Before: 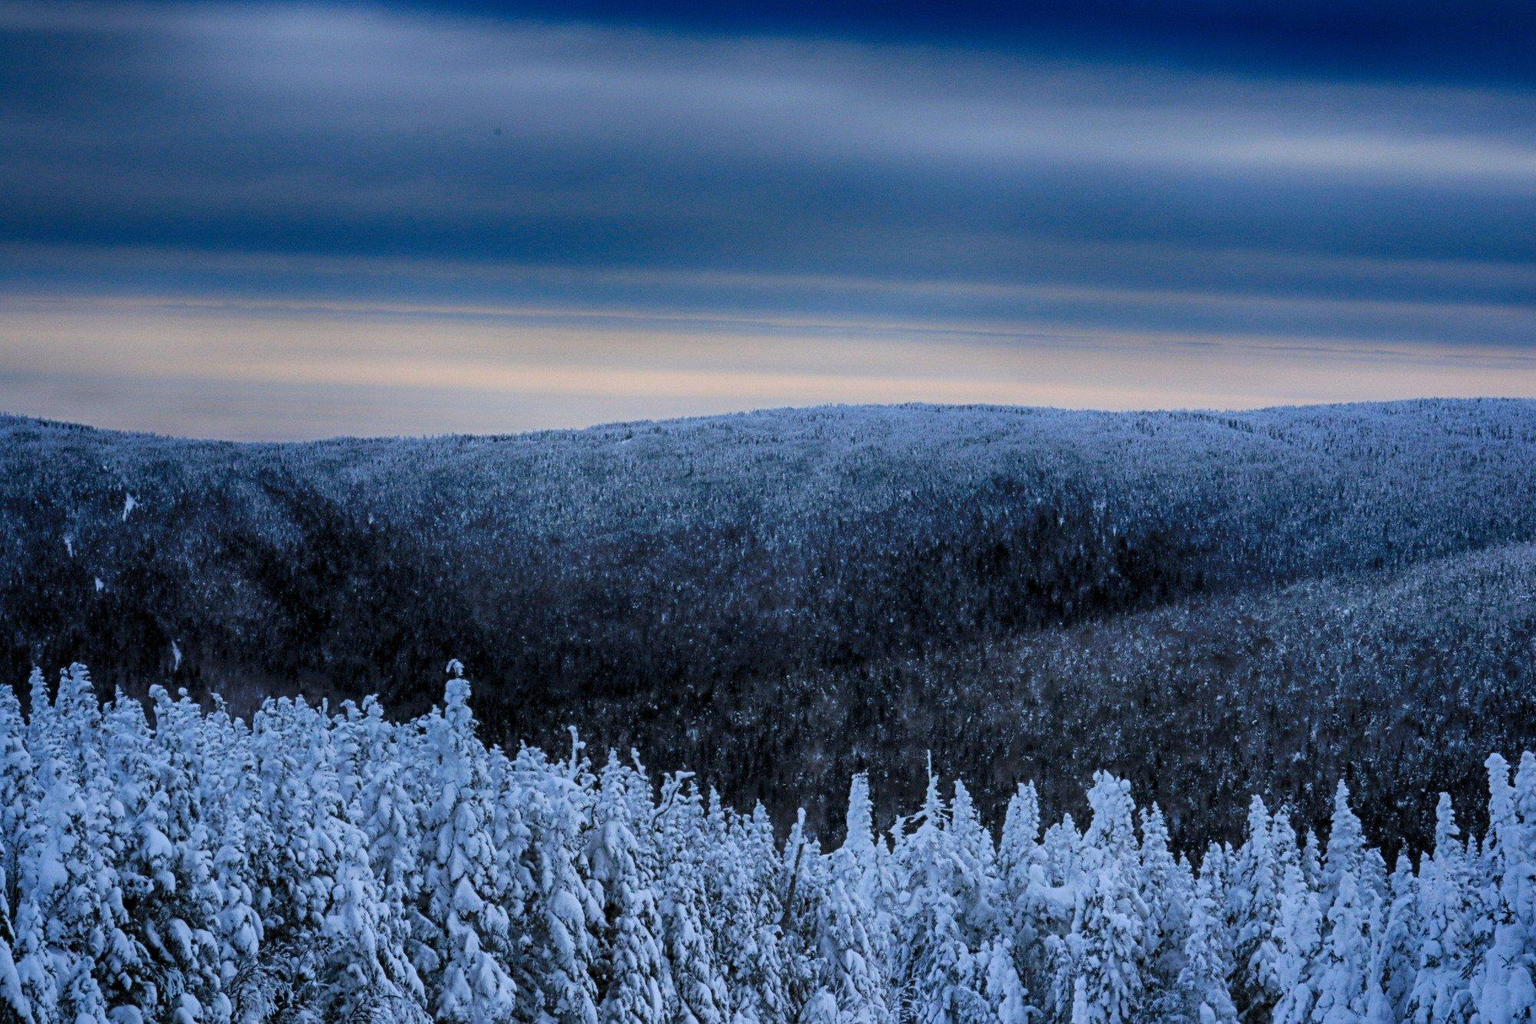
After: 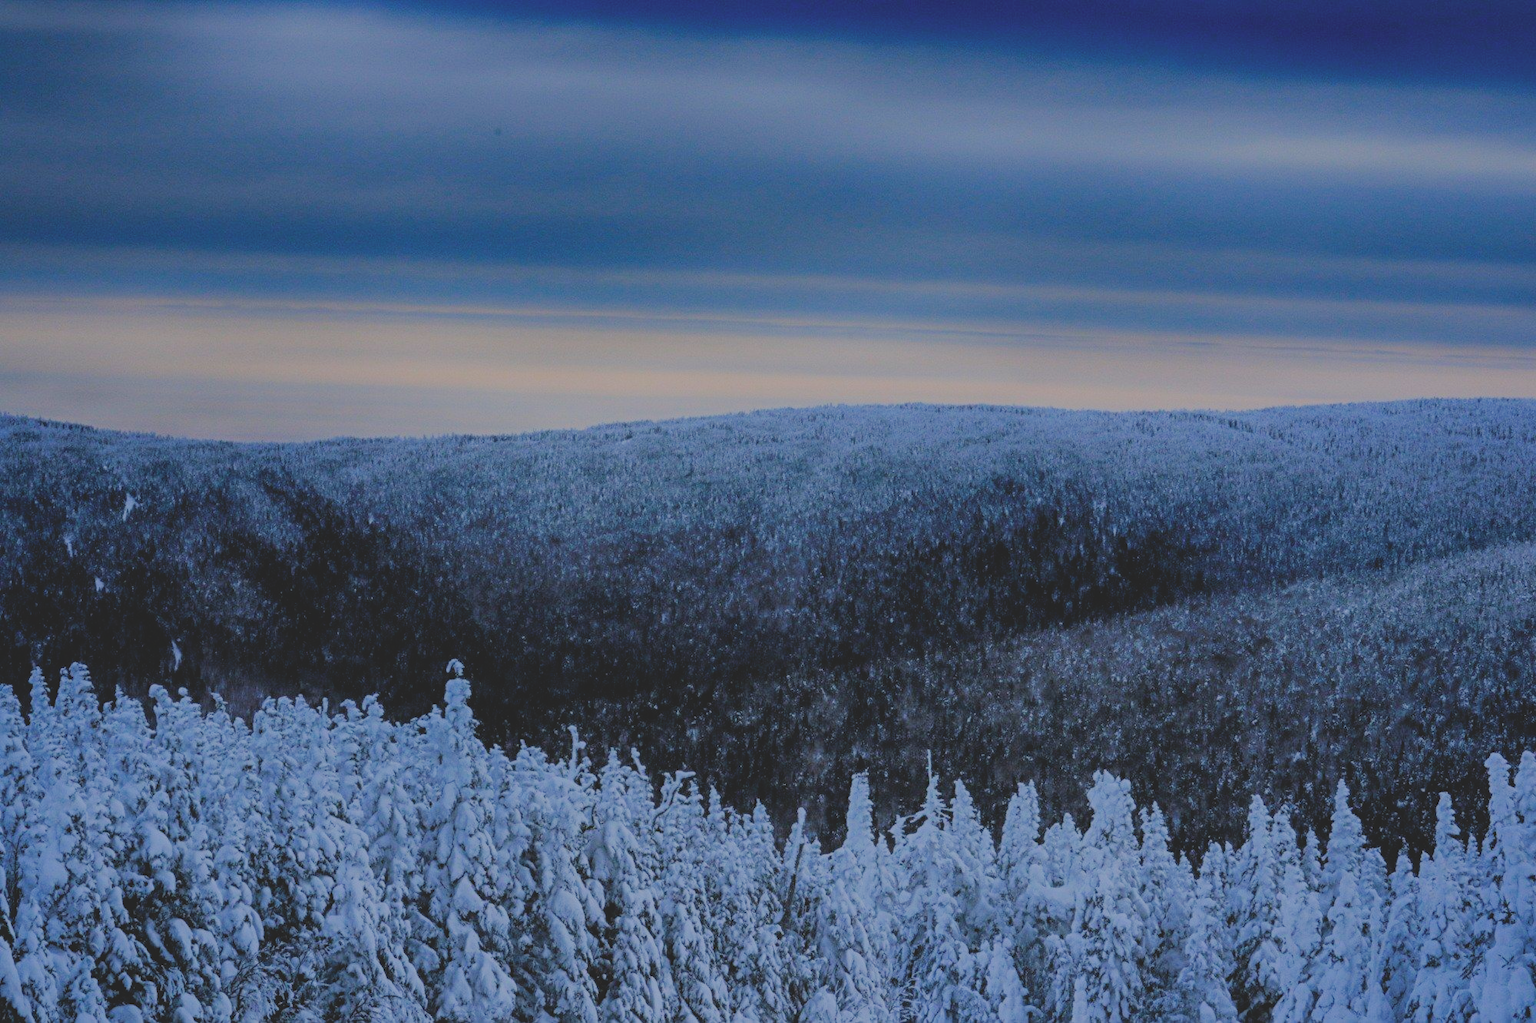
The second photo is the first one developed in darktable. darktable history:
filmic rgb: black relative exposure -7.65 EV, white relative exposure 4.56 EV, hardness 3.61
contrast brightness saturation: contrast -0.296
